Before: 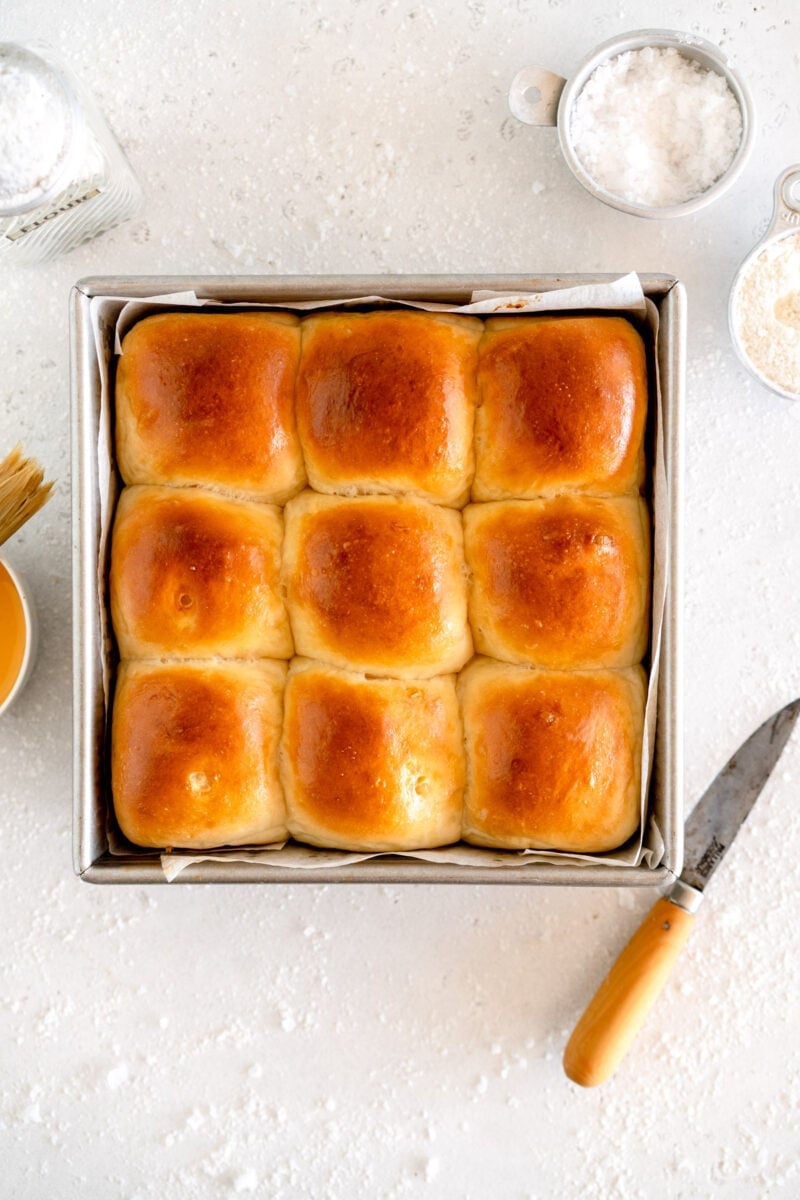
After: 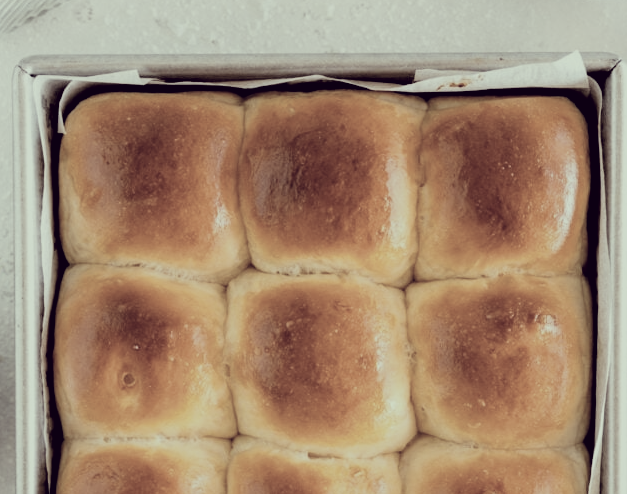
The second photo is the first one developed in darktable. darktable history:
crop: left 7.161%, top 18.441%, right 14.459%, bottom 40.38%
shadows and highlights: shadows 25.47, white point adjustment -3, highlights -29.85
color correction: highlights a* -20.31, highlights b* 20.33, shadows a* 19.81, shadows b* -21.15, saturation 0.395
filmic rgb: black relative exposure -5.09 EV, white relative exposure 3.96 EV, hardness 2.9, contrast 1.3, highlights saturation mix -29.24%, iterations of high-quality reconstruction 0
